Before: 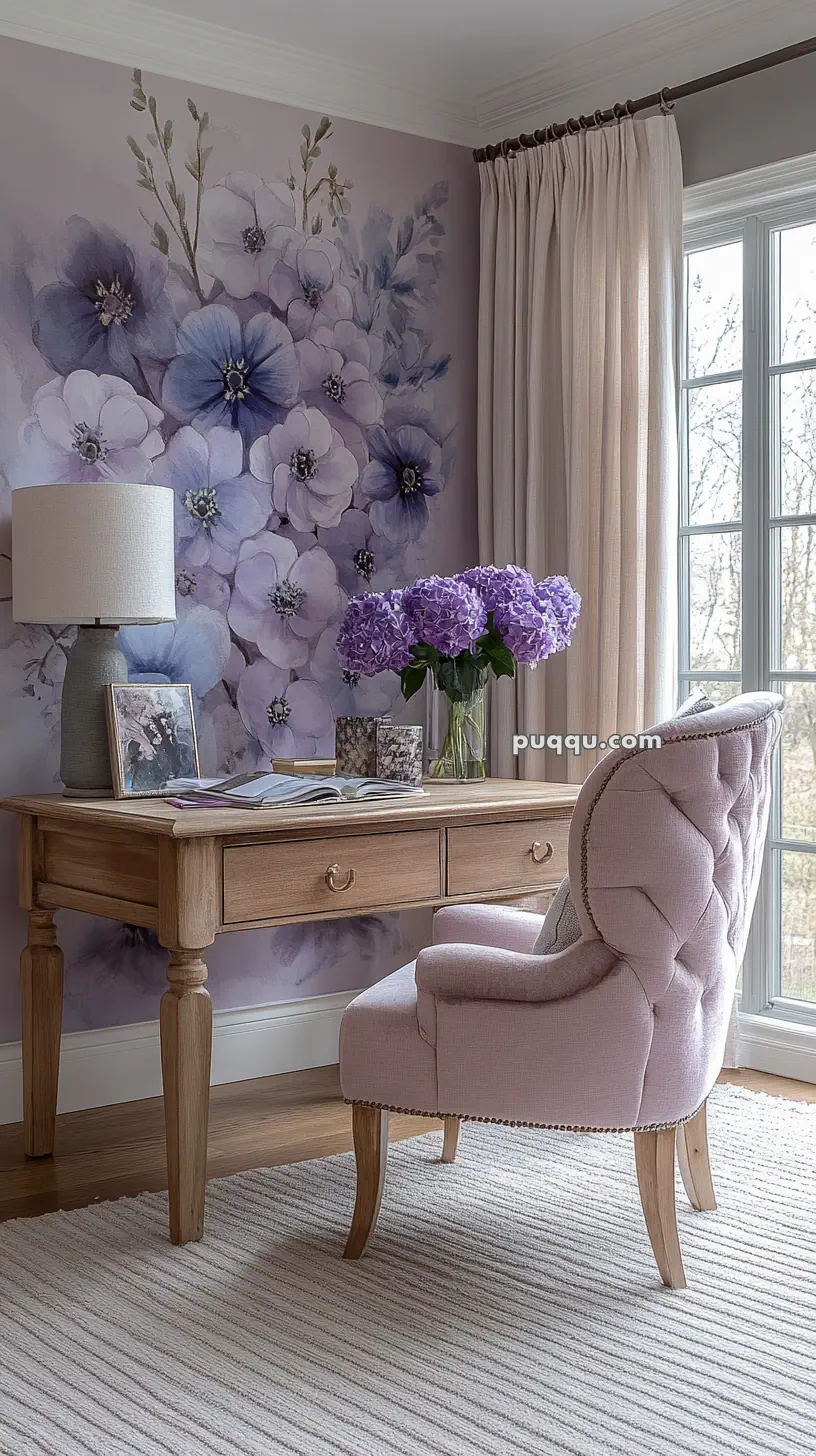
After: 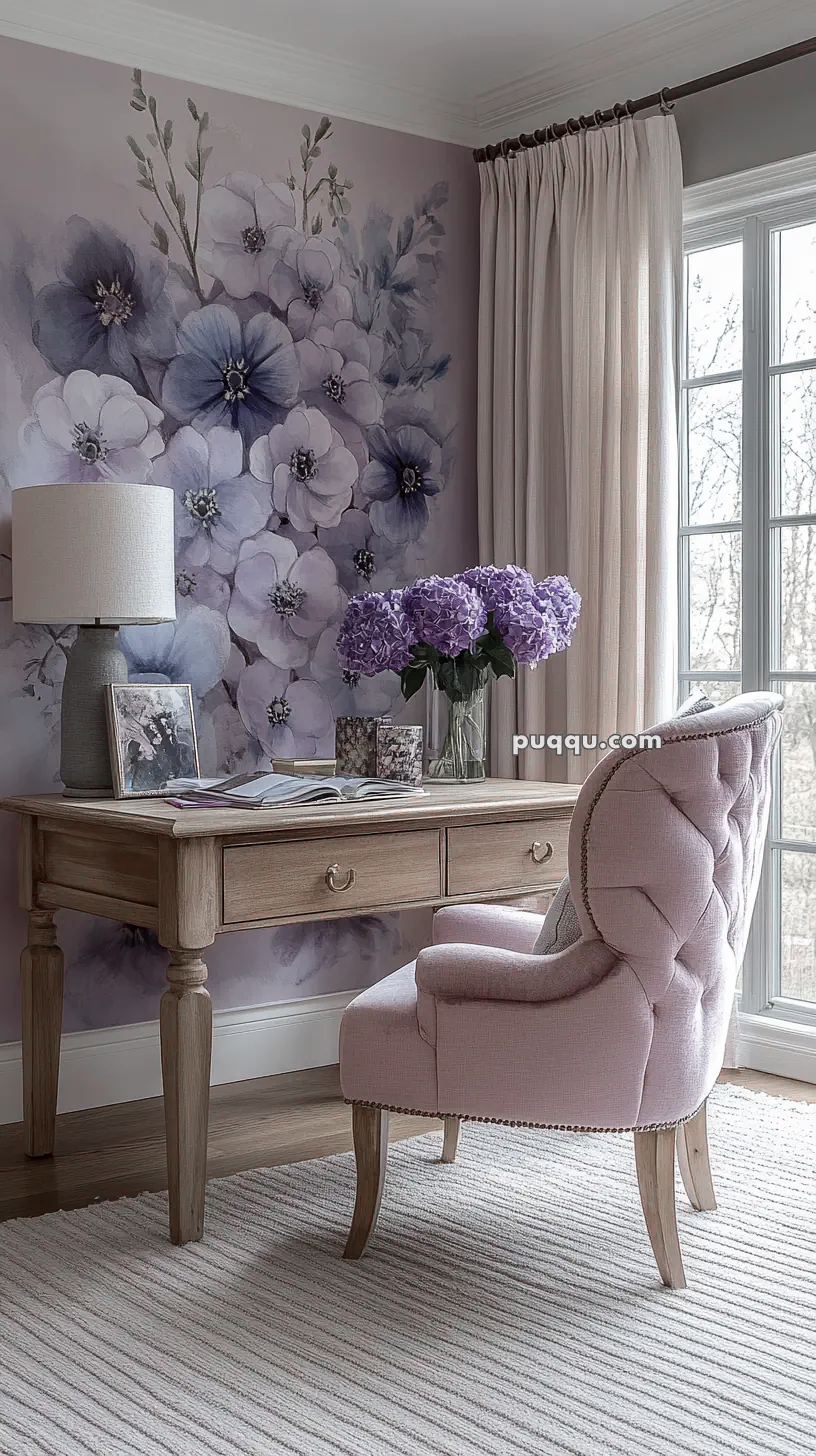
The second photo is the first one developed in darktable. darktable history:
contrast brightness saturation: contrast 0.101, saturation -0.28
color zones: curves: ch1 [(0, 0.708) (0.088, 0.648) (0.245, 0.187) (0.429, 0.326) (0.571, 0.498) (0.714, 0.5) (0.857, 0.5) (1, 0.708)]
